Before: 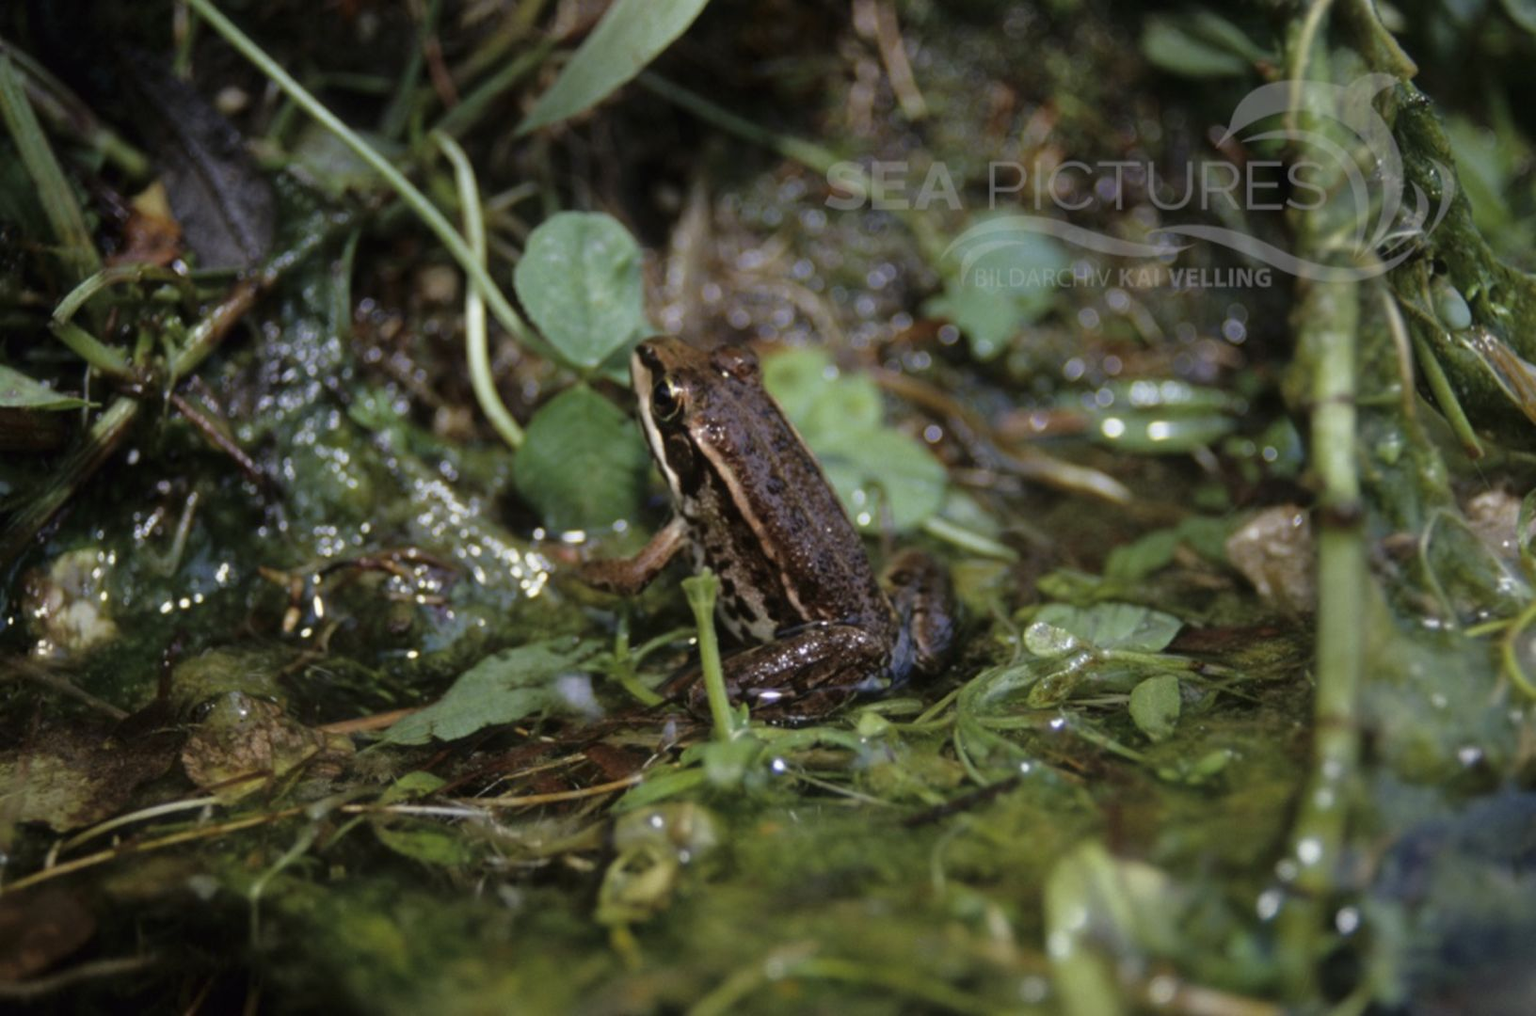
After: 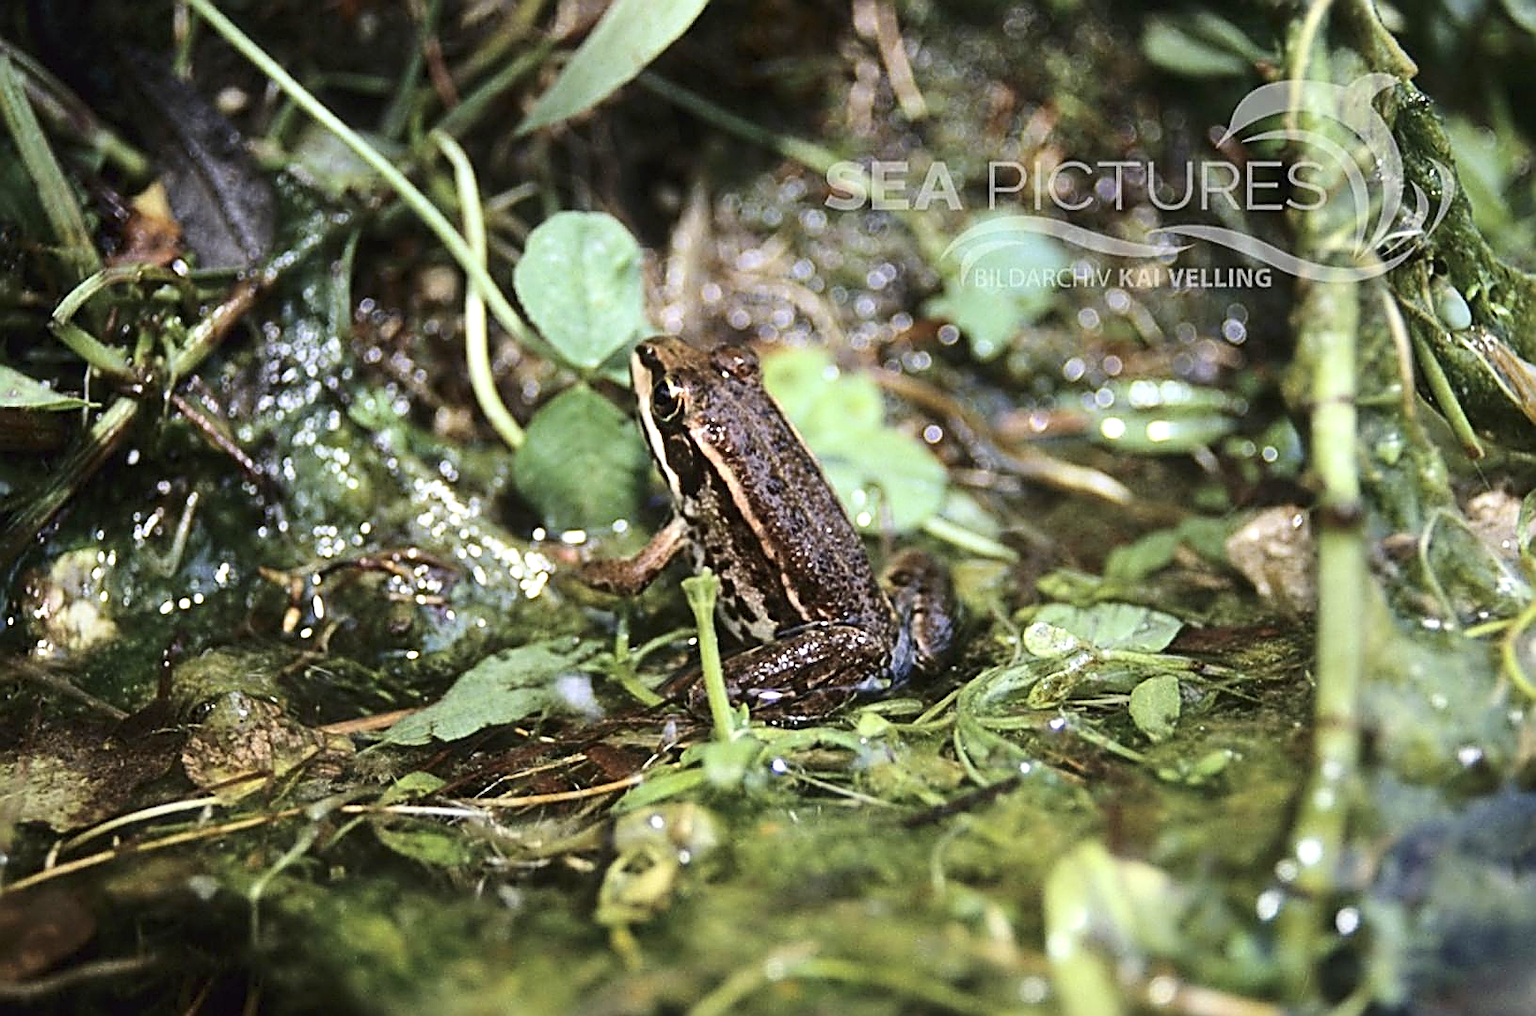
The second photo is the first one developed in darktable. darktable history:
tone equalizer: on, module defaults
sharpen: amount 1.861
shadows and highlights: shadows 20.91, highlights -35.45, soften with gaussian
exposure: exposure 1 EV, compensate highlight preservation false
contrast brightness saturation: contrast 0.24, brightness 0.09
